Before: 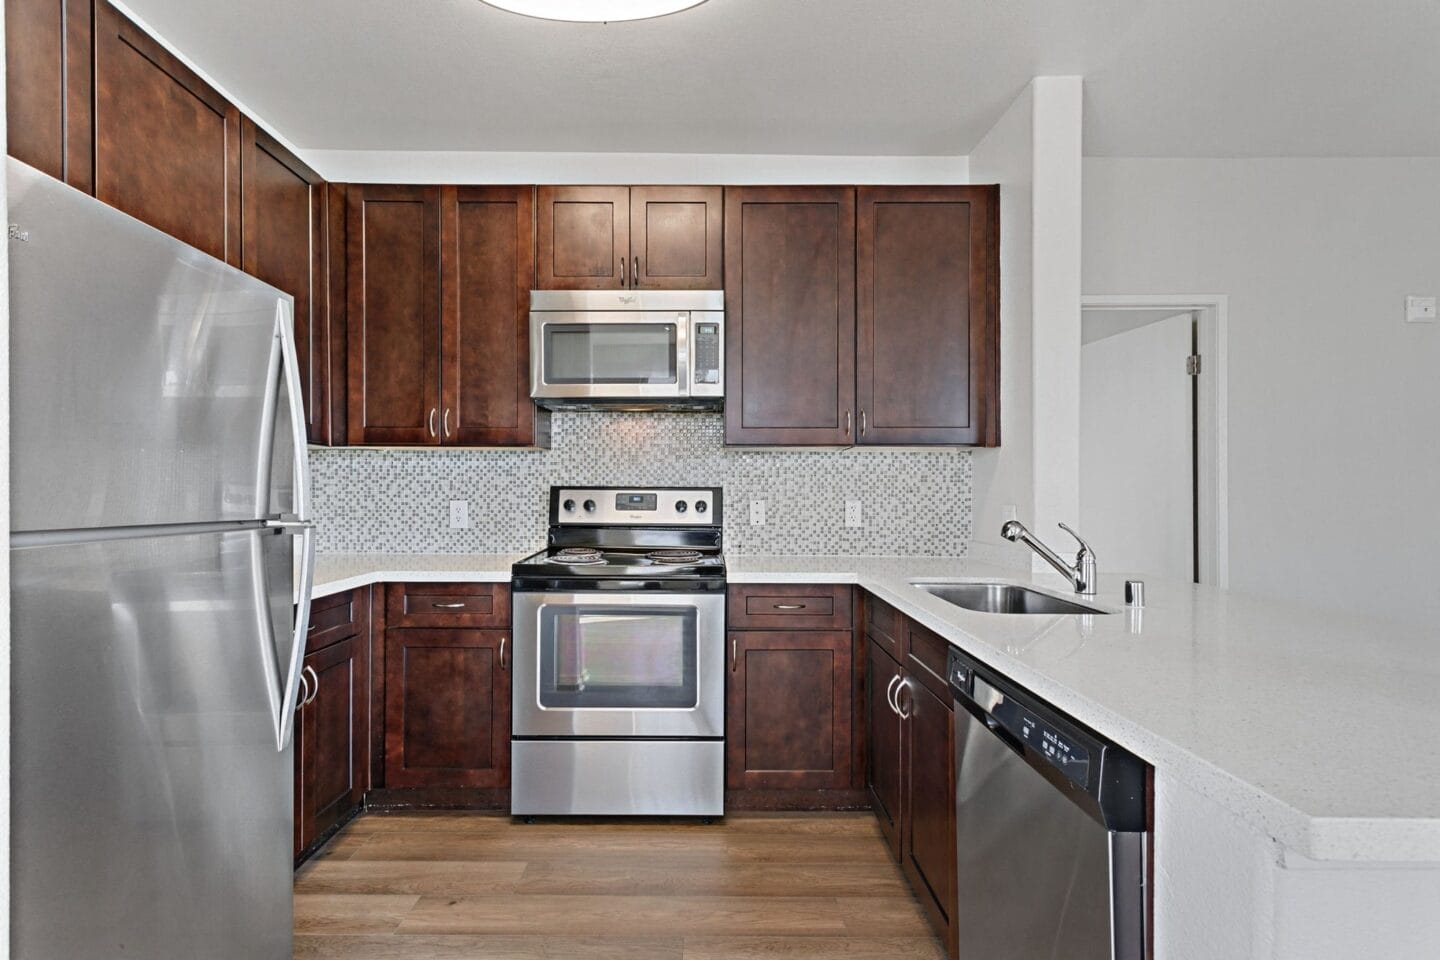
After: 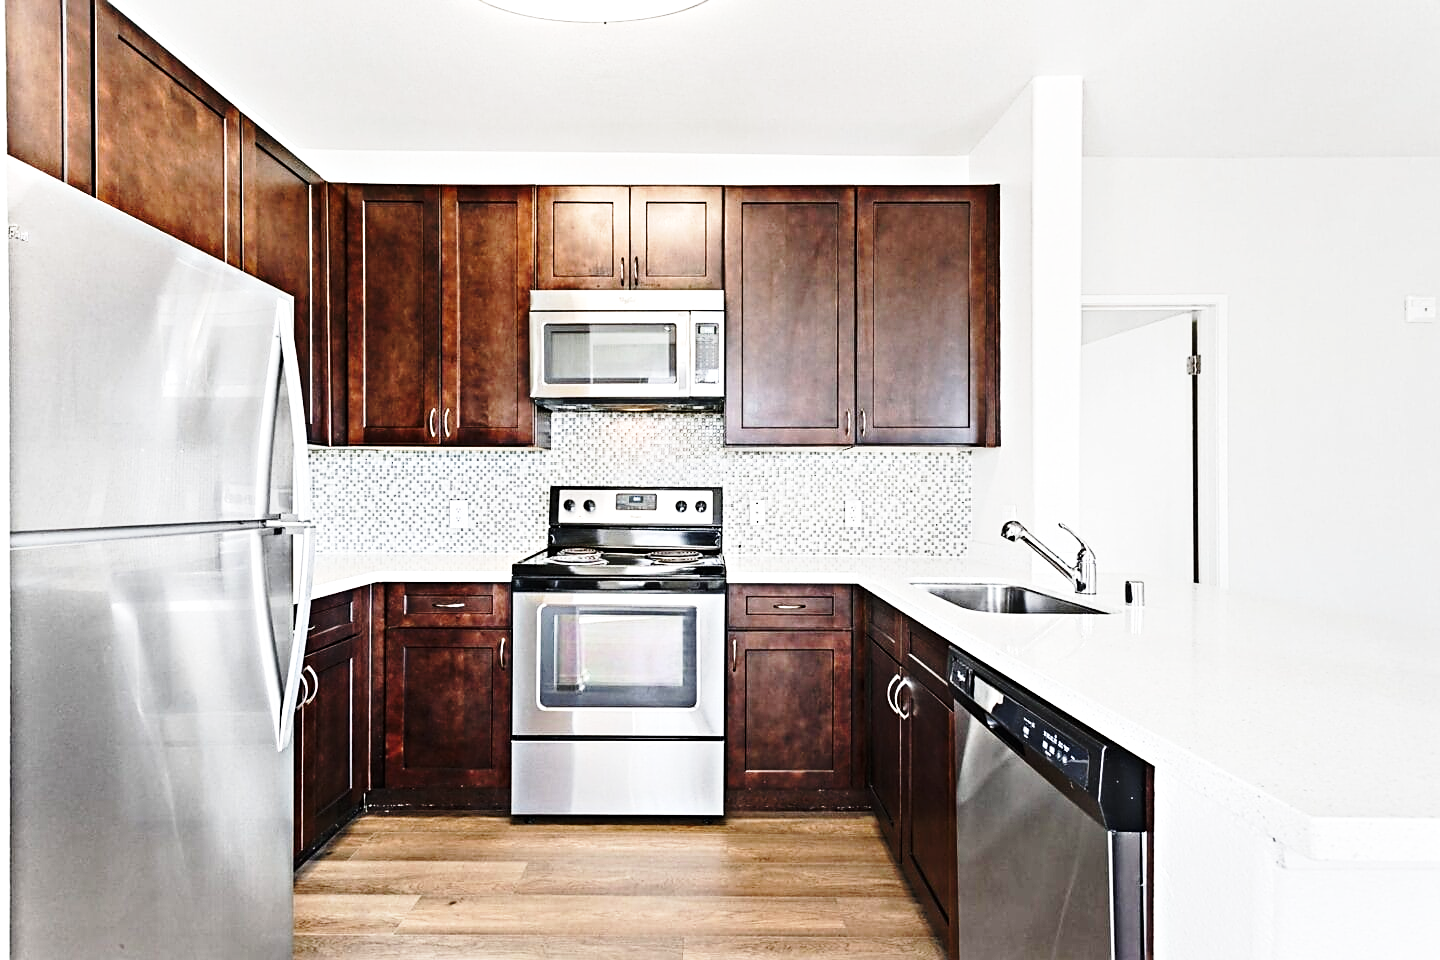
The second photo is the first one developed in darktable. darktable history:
sharpen: radius 1.909, amount 0.406, threshold 1.234
base curve: curves: ch0 [(0, 0) (0.028, 0.03) (0.121, 0.232) (0.46, 0.748) (0.859, 0.968) (1, 1)], preserve colors none
tone equalizer: -8 EV -0.725 EV, -7 EV -0.676 EV, -6 EV -0.619 EV, -5 EV -0.369 EV, -3 EV 0.387 EV, -2 EV 0.6 EV, -1 EV 0.678 EV, +0 EV 0.731 EV, edges refinement/feathering 500, mask exposure compensation -1.57 EV, preserve details no
